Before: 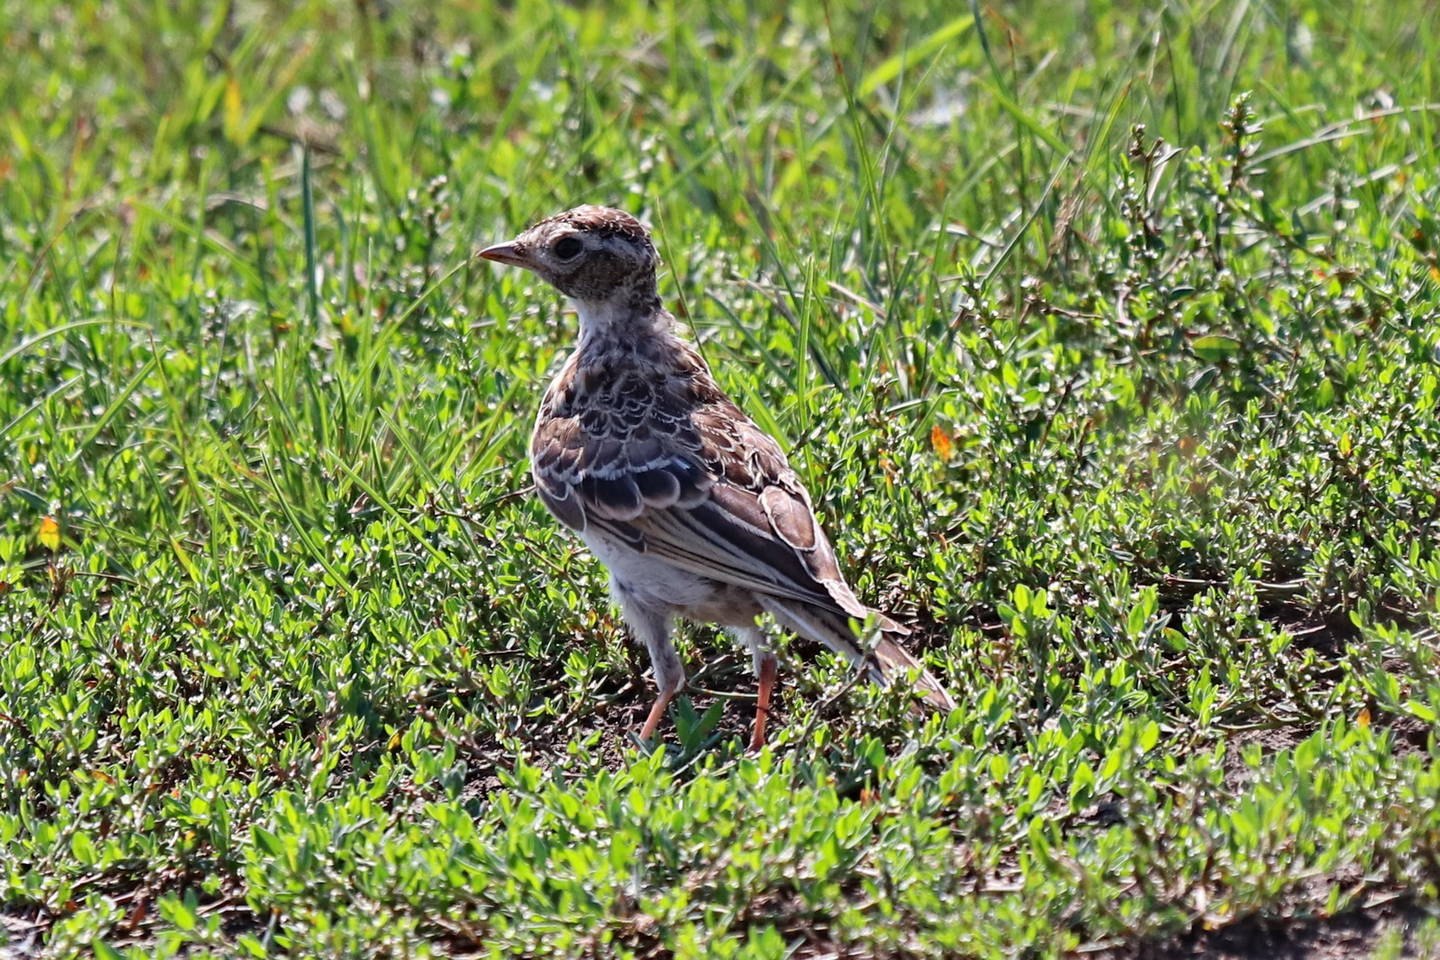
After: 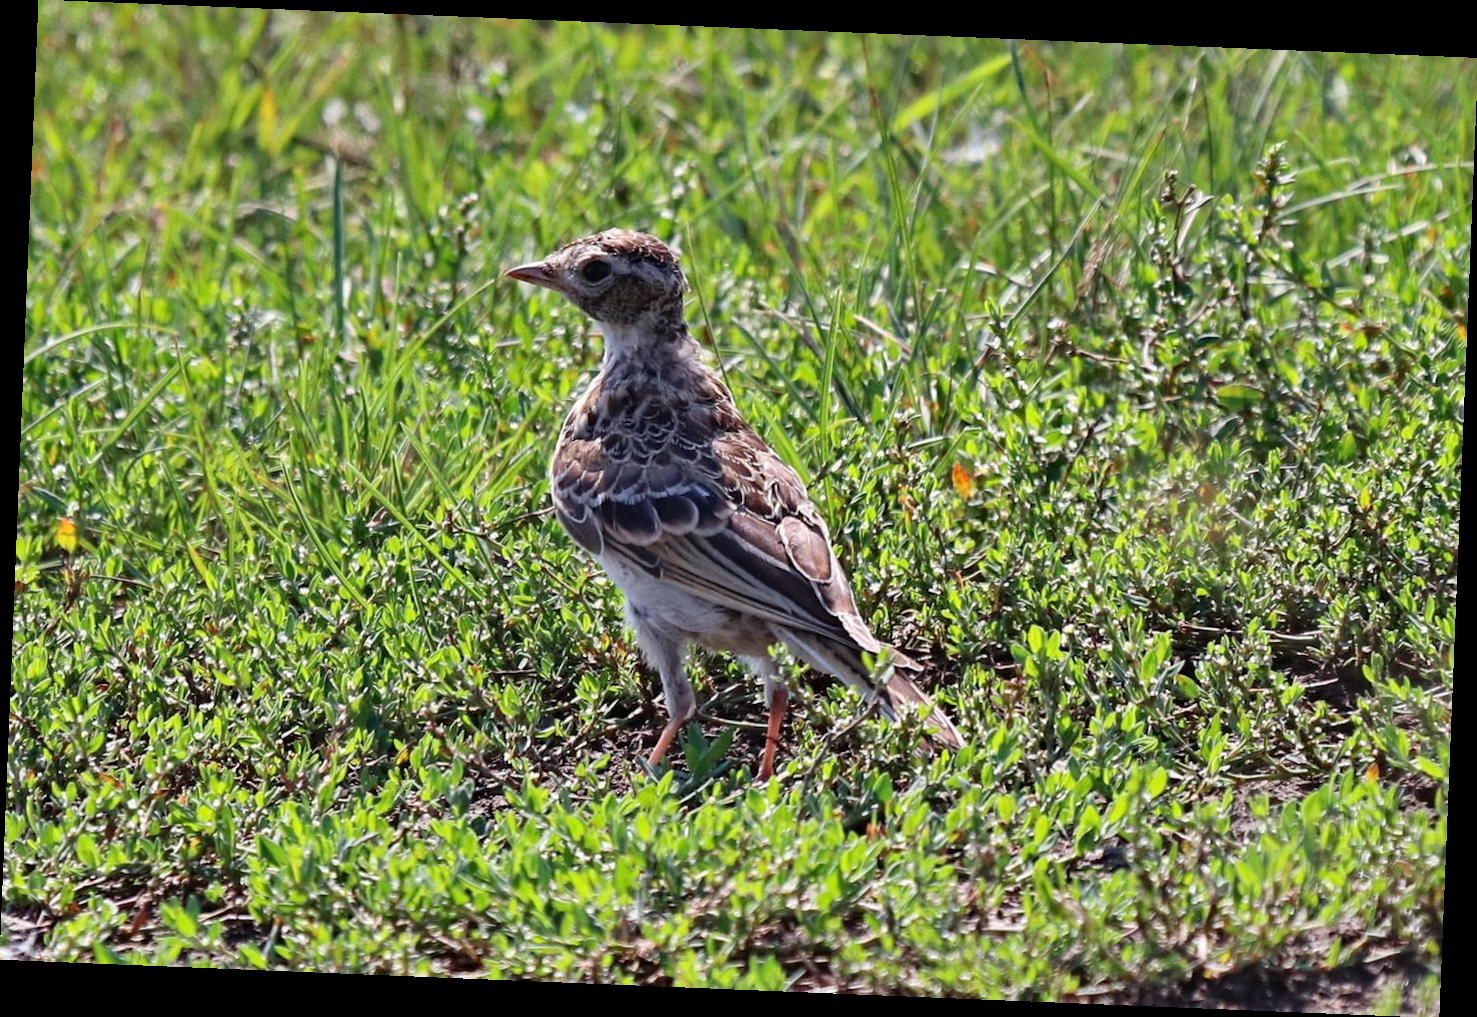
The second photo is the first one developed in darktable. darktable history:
crop and rotate: angle -2.32°
levels: mode automatic, levels [0.072, 0.414, 0.976]
